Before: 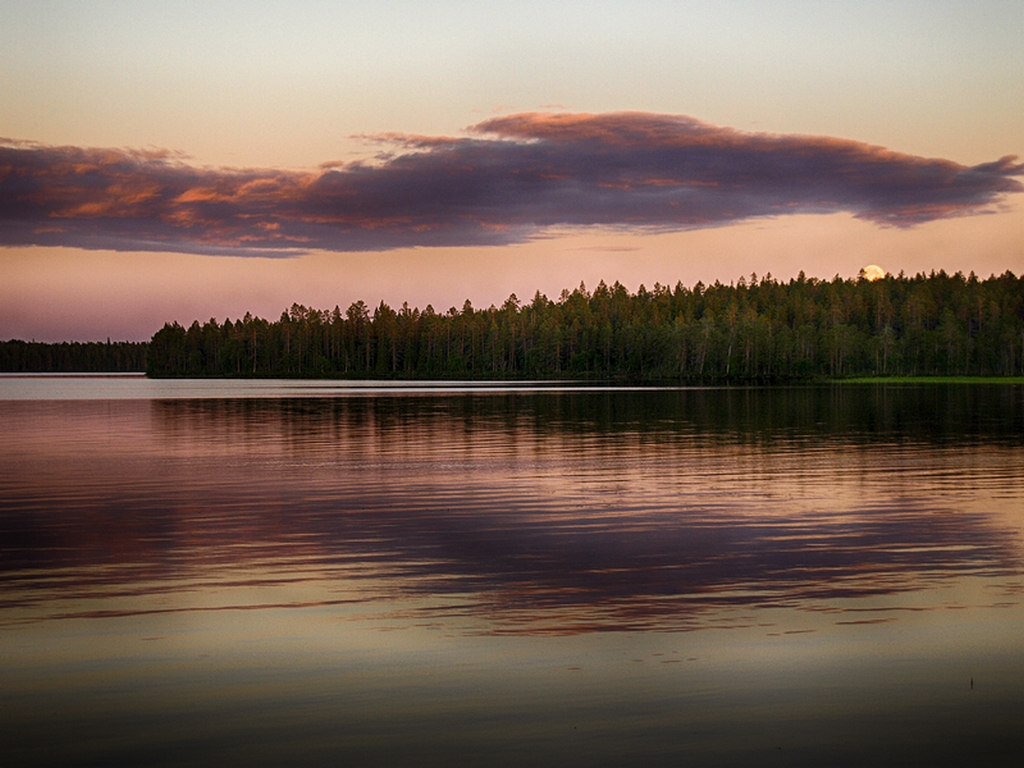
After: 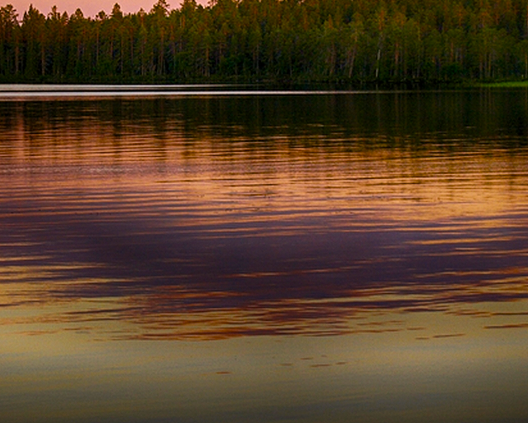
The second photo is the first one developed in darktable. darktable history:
crop: left 34.347%, top 38.612%, right 13.696%, bottom 5.322%
color balance rgb: linear chroma grading › global chroma 15.114%, perceptual saturation grading › global saturation 30.037%, global vibrance 20%
